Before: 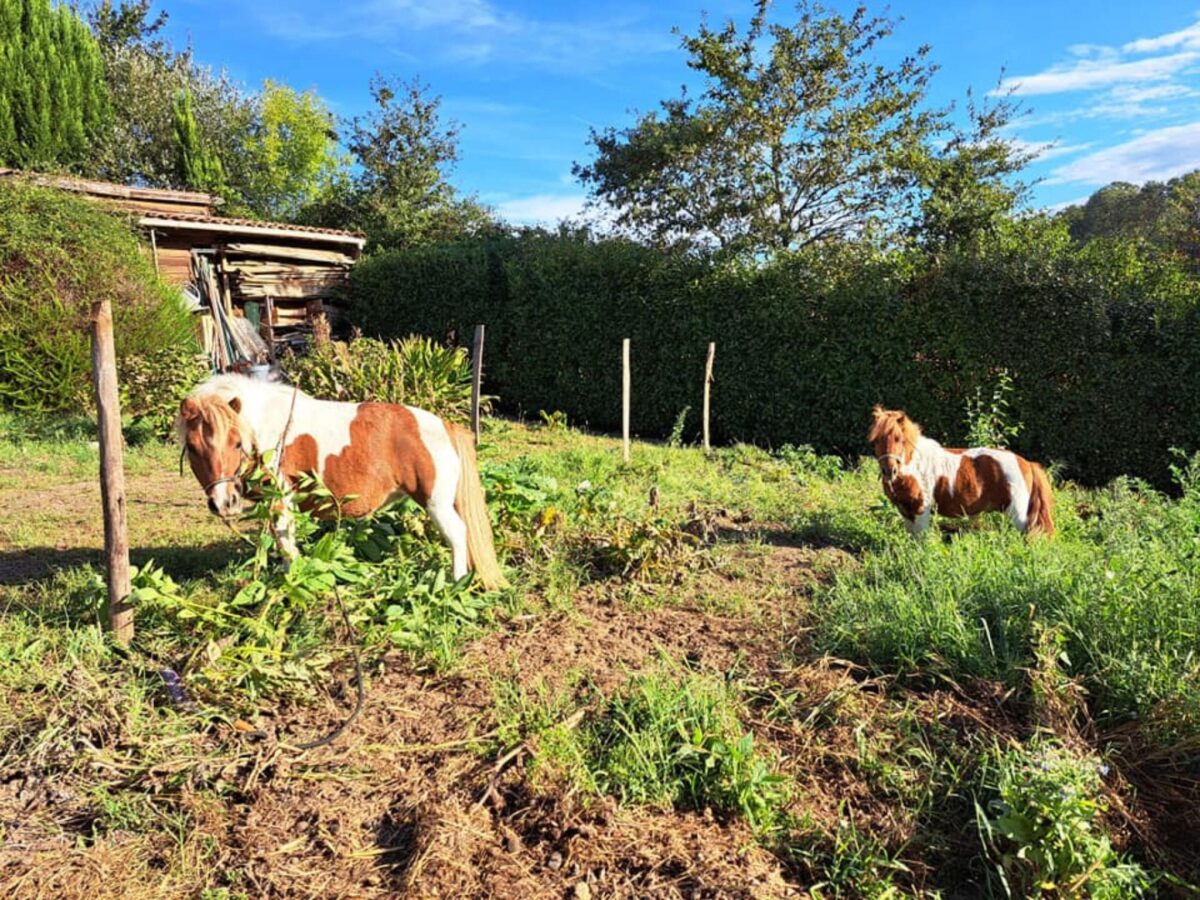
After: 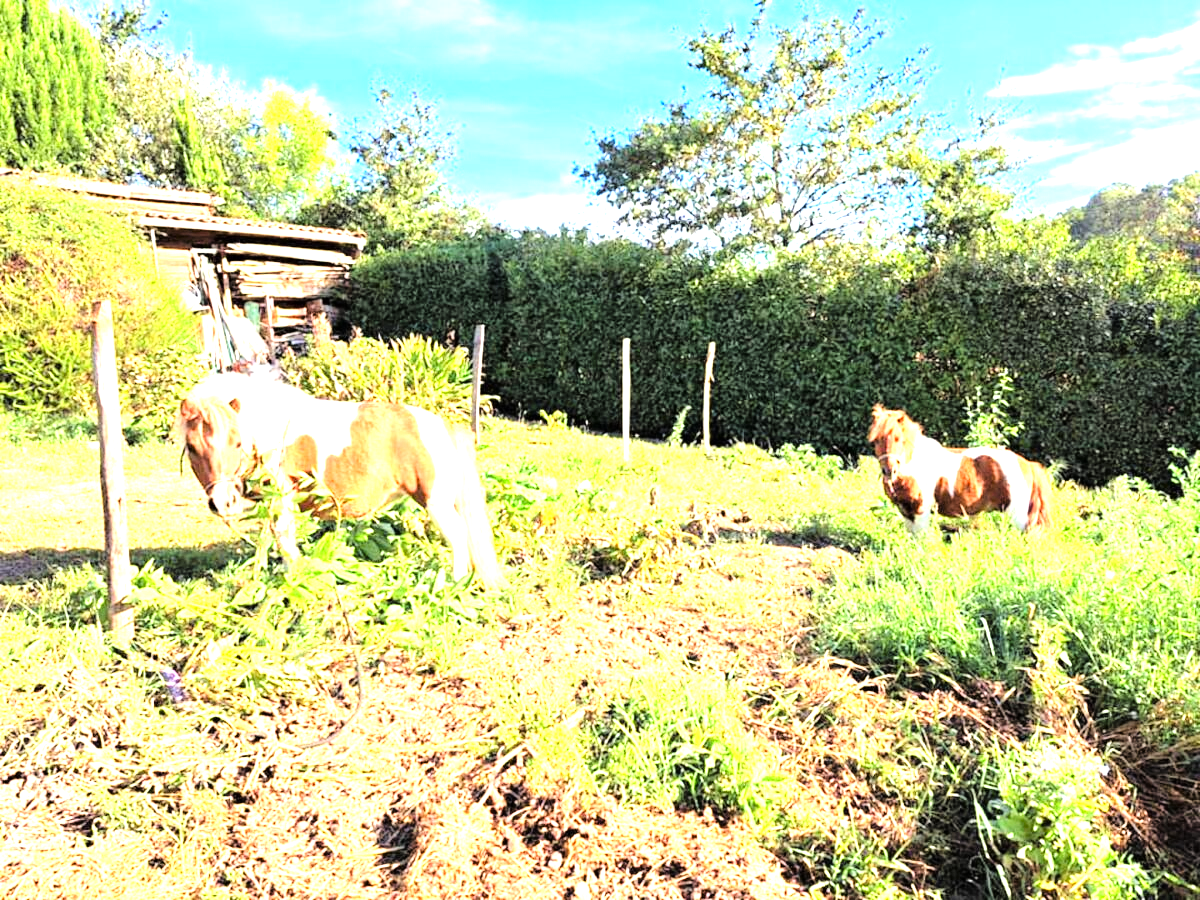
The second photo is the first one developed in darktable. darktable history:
exposure: exposure 2.281 EV, compensate highlight preservation false
tone curve: curves: ch0 [(0, 0) (0.003, 0) (0.011, 0.001) (0.025, 0.003) (0.044, 0.005) (0.069, 0.012) (0.1, 0.023) (0.136, 0.039) (0.177, 0.088) (0.224, 0.15) (0.277, 0.239) (0.335, 0.334) (0.399, 0.43) (0.468, 0.526) (0.543, 0.621) (0.623, 0.711) (0.709, 0.791) (0.801, 0.87) (0.898, 0.949) (1, 1)], color space Lab, linked channels, preserve colors none
